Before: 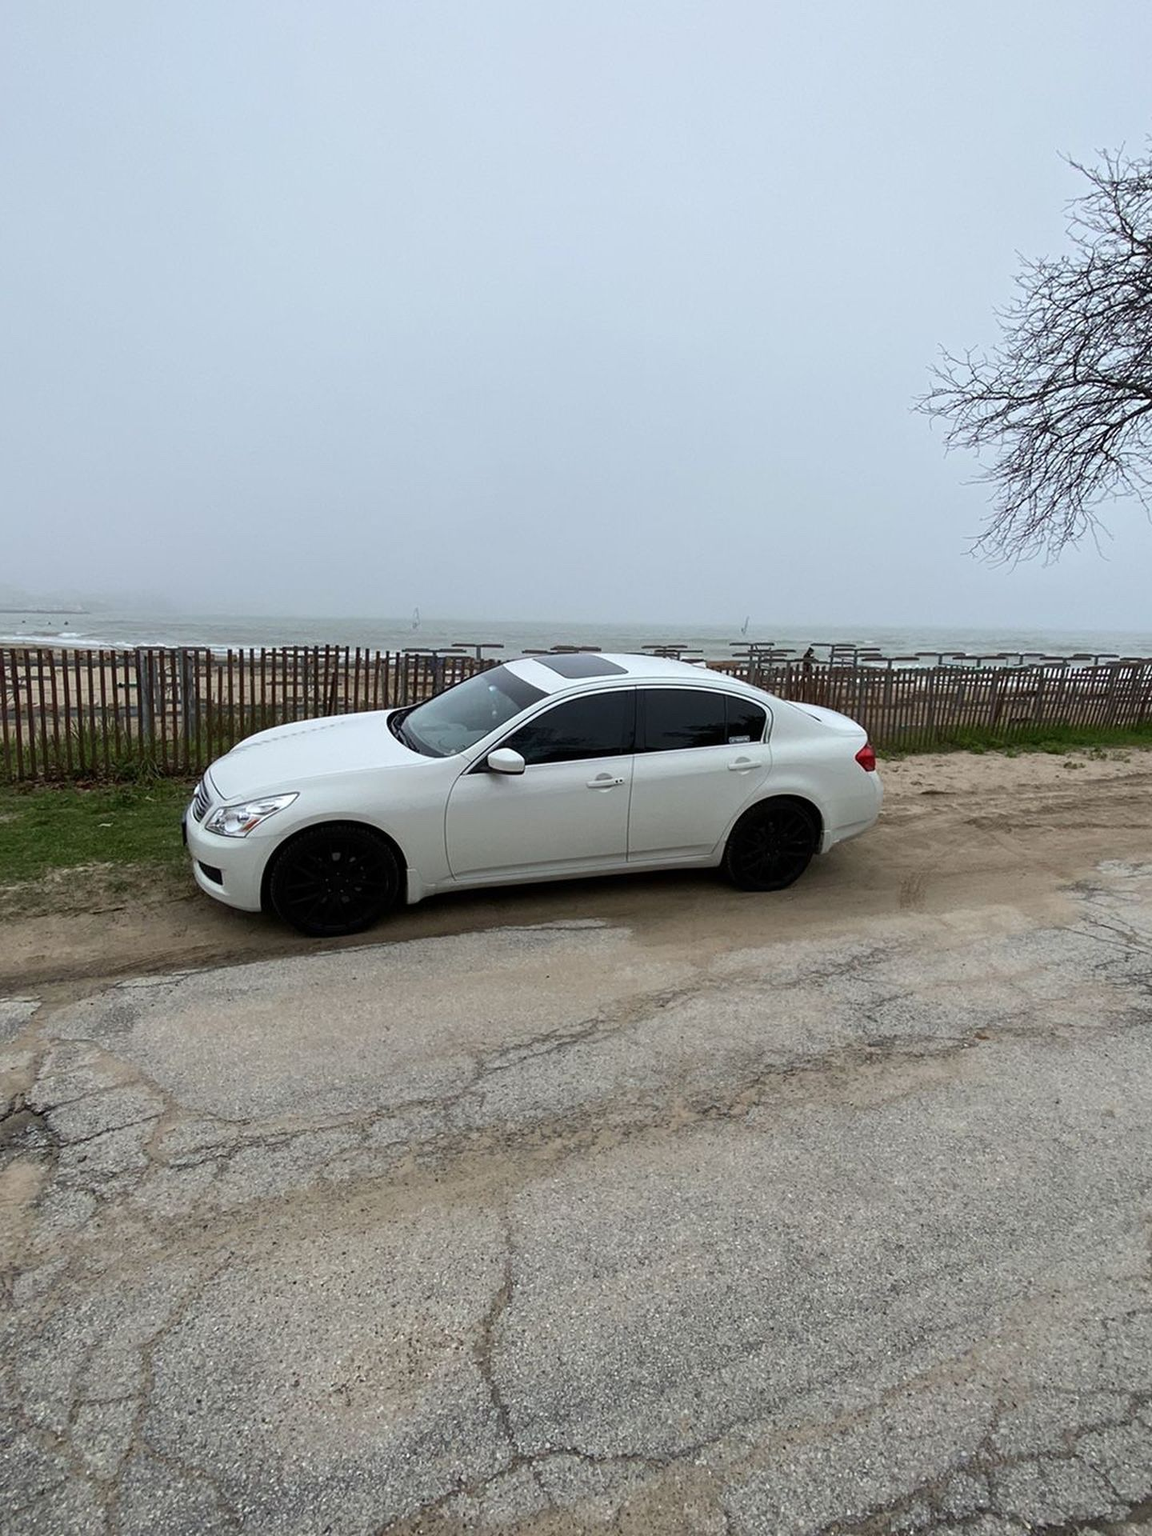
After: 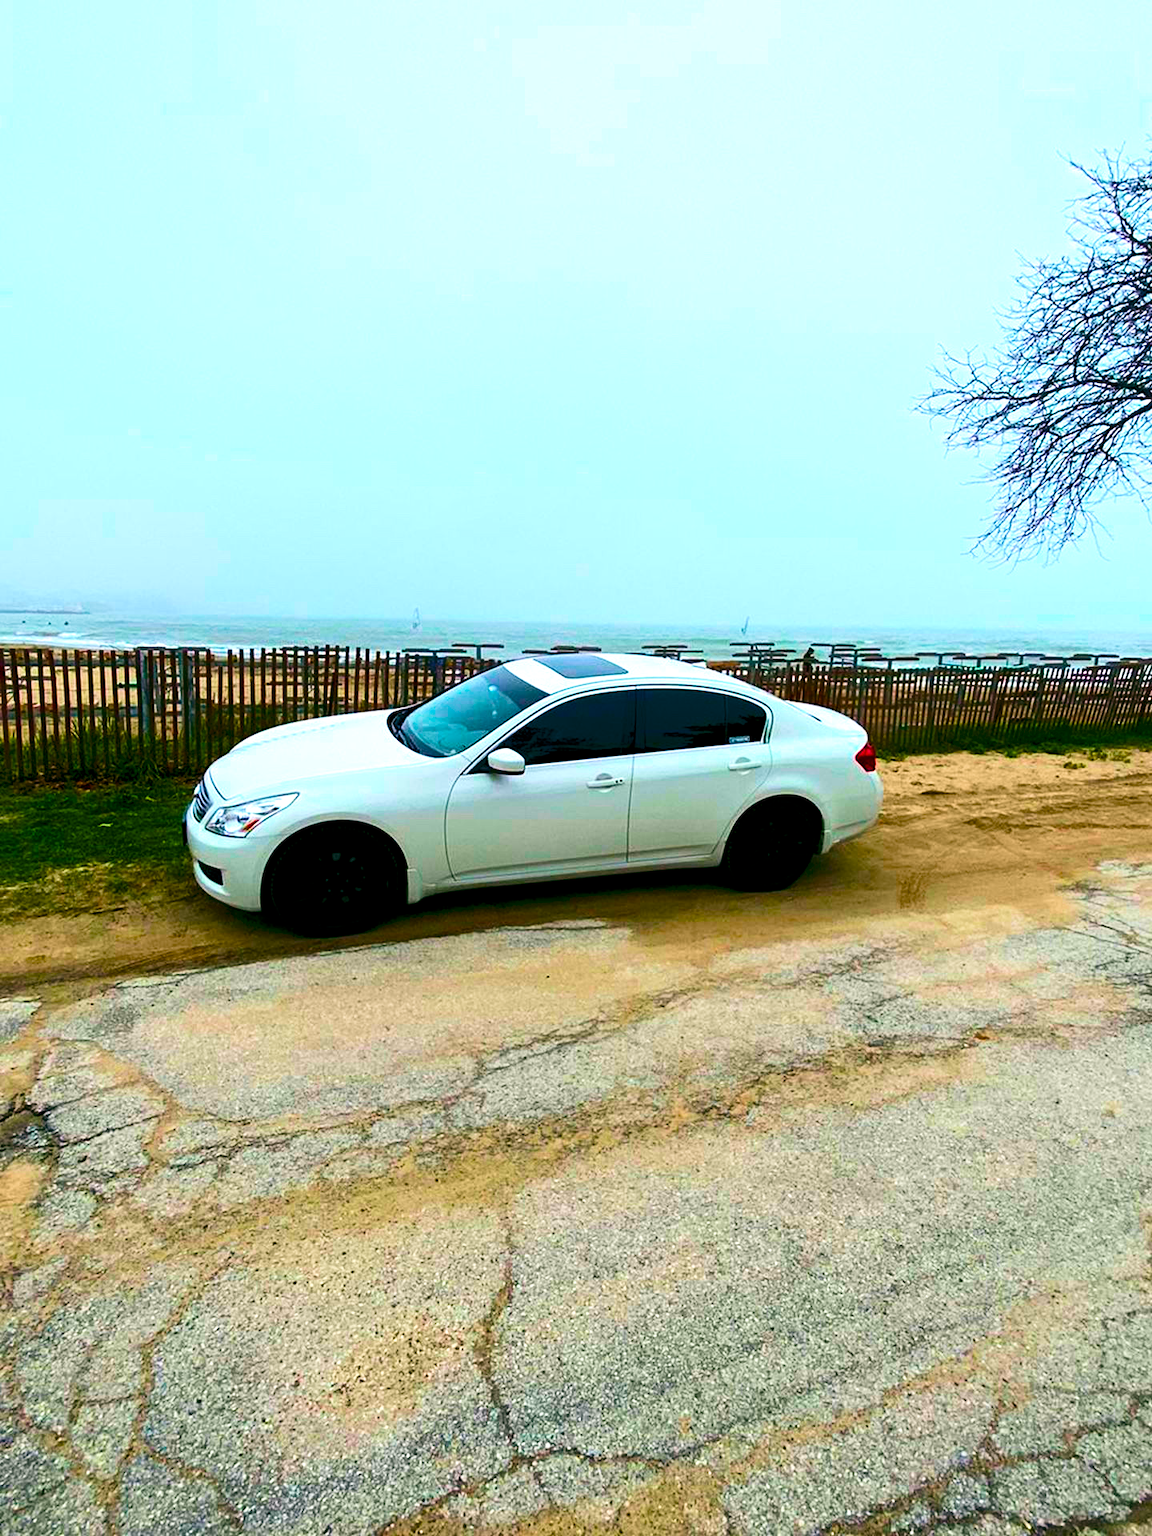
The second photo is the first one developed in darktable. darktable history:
exposure: exposure 0.669 EV, compensate highlight preservation false
velvia: on, module defaults
contrast brightness saturation: contrast 0.2, brightness -0.105, saturation 0.103
color balance rgb: global offset › luminance -0.337%, global offset › chroma 0.114%, global offset › hue 162.14°, linear chroma grading › global chroma 1.444%, linear chroma grading › mid-tones -1.113%, perceptual saturation grading › global saturation 64.666%, perceptual saturation grading › highlights 59.081%, perceptual saturation grading › mid-tones 49.825%, perceptual saturation grading › shadows 49.912%, global vibrance 20%
